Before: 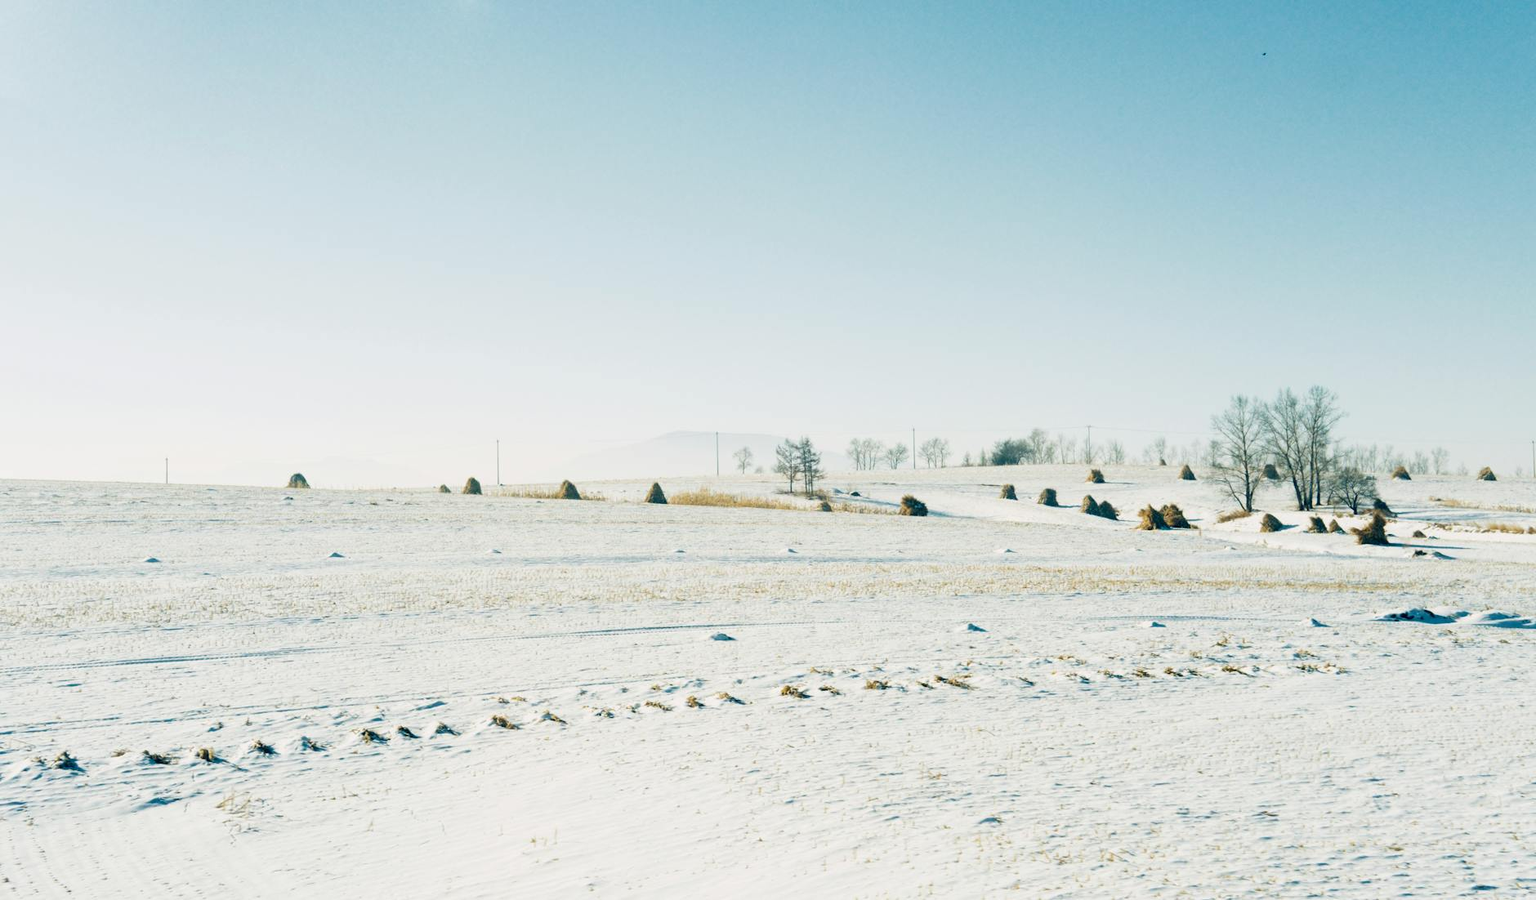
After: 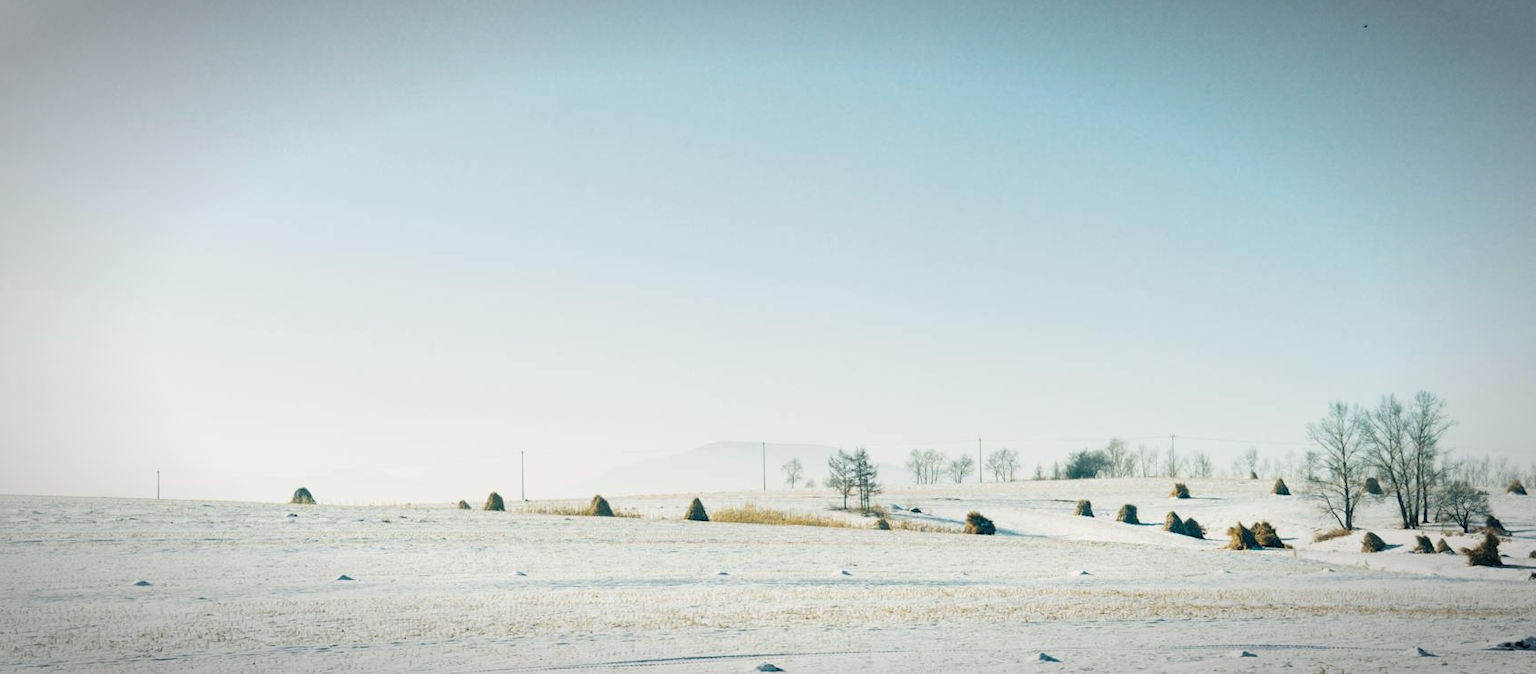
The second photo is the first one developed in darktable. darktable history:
vignetting: automatic ratio true
crop: left 1.527%, top 3.437%, right 7.544%, bottom 28.499%
